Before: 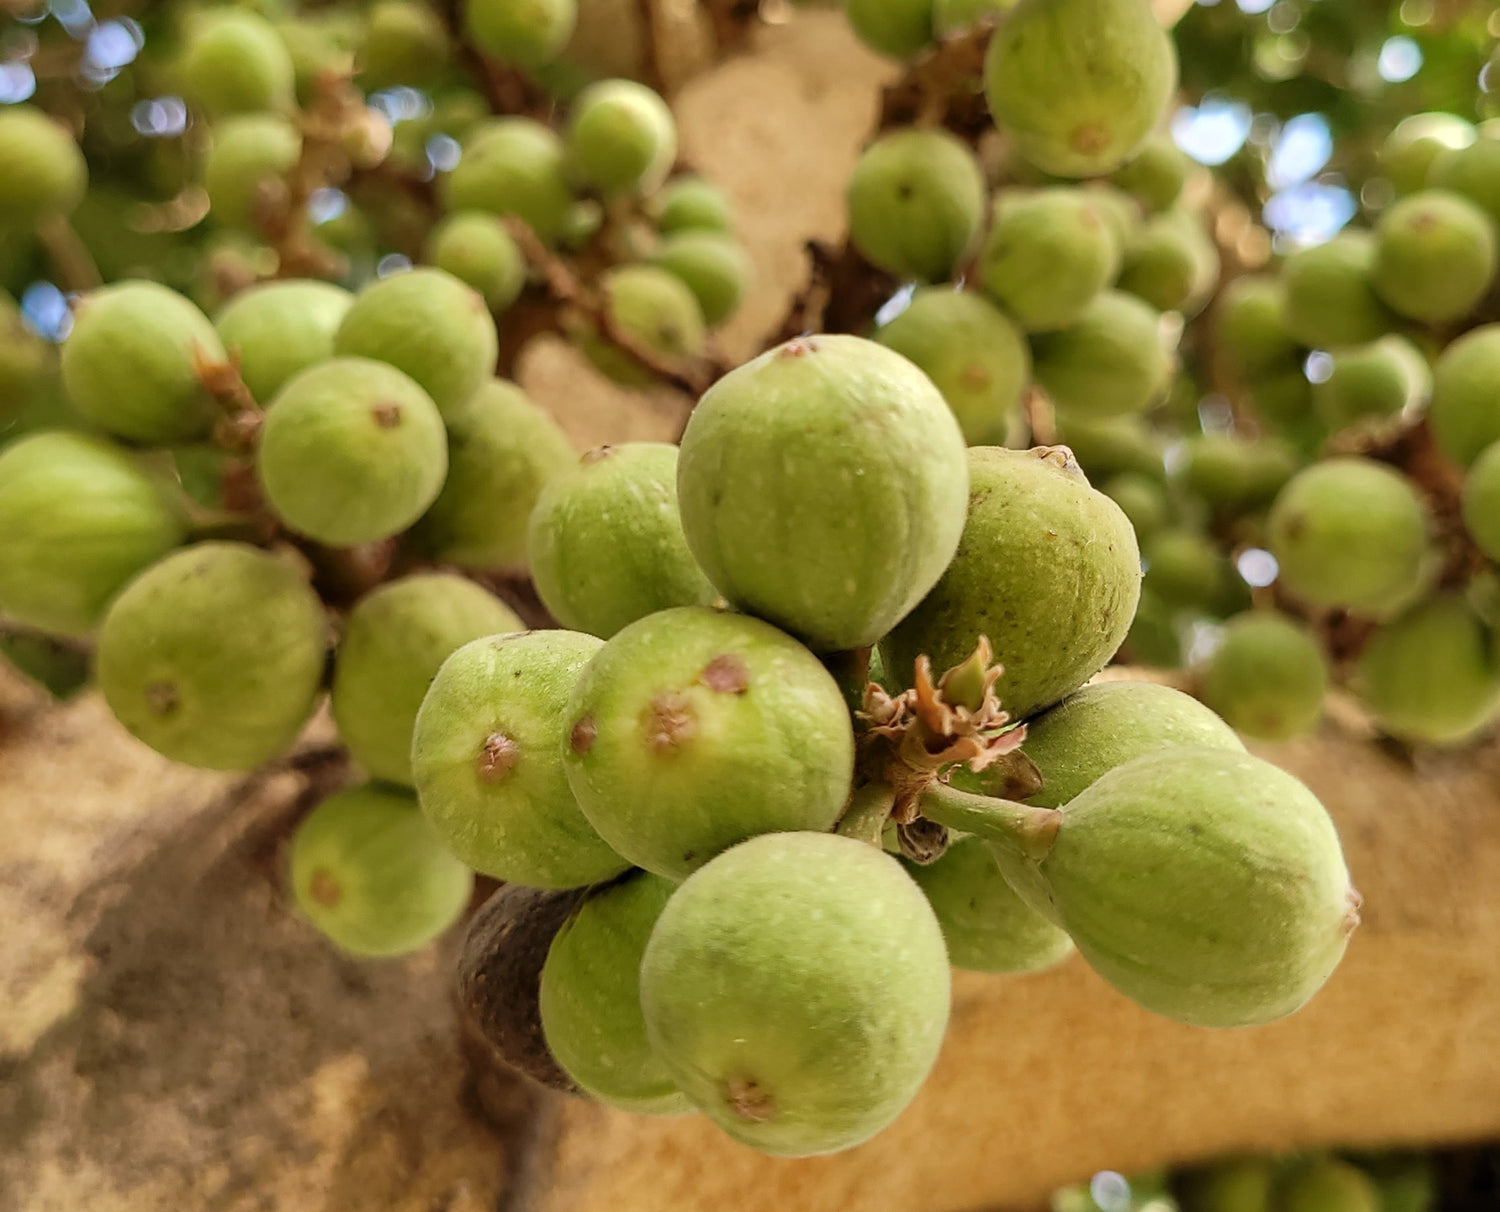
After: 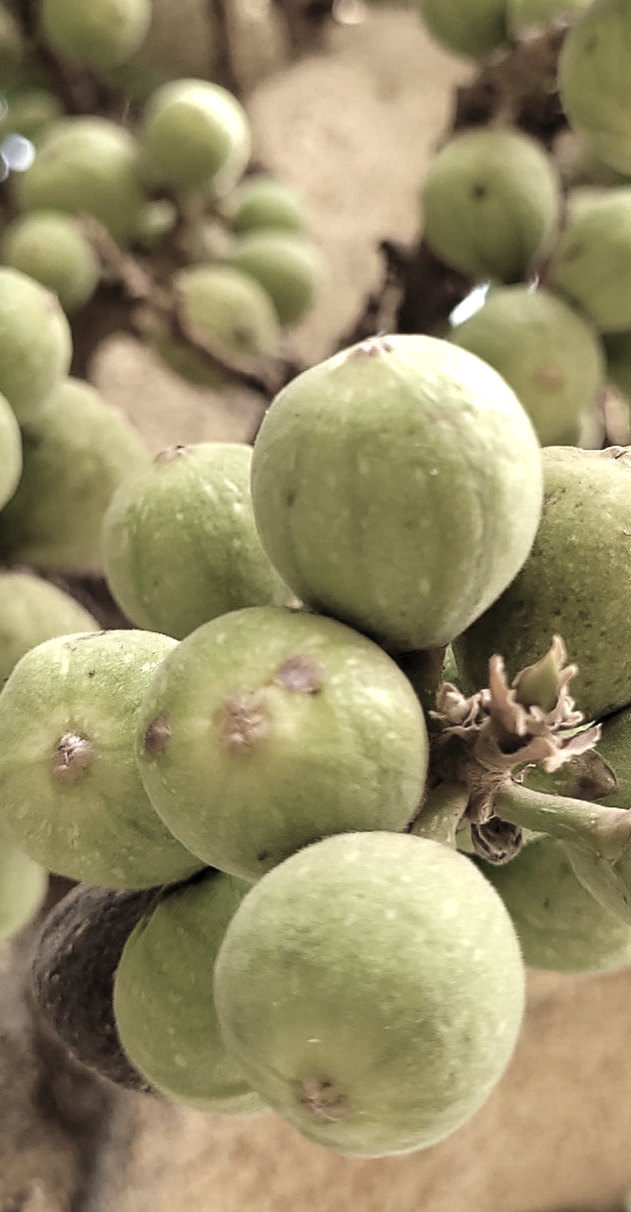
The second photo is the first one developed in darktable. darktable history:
exposure: exposure 0.746 EV, compensate highlight preservation false
tone equalizer: -8 EV -0.411 EV, -7 EV -0.39 EV, -6 EV -0.308 EV, -5 EV -0.242 EV, -3 EV 0.244 EV, -2 EV 0.32 EV, -1 EV 0.385 EV, +0 EV 0.437 EV, edges refinement/feathering 500, mask exposure compensation -1.57 EV, preserve details no
crop: left 28.445%, right 29.479%
color zones: curves: ch0 [(0, 0.487) (0.241, 0.395) (0.434, 0.373) (0.658, 0.412) (0.838, 0.487)]; ch1 [(0, 0) (0.053, 0.053) (0.211, 0.202) (0.579, 0.259) (0.781, 0.241)]
